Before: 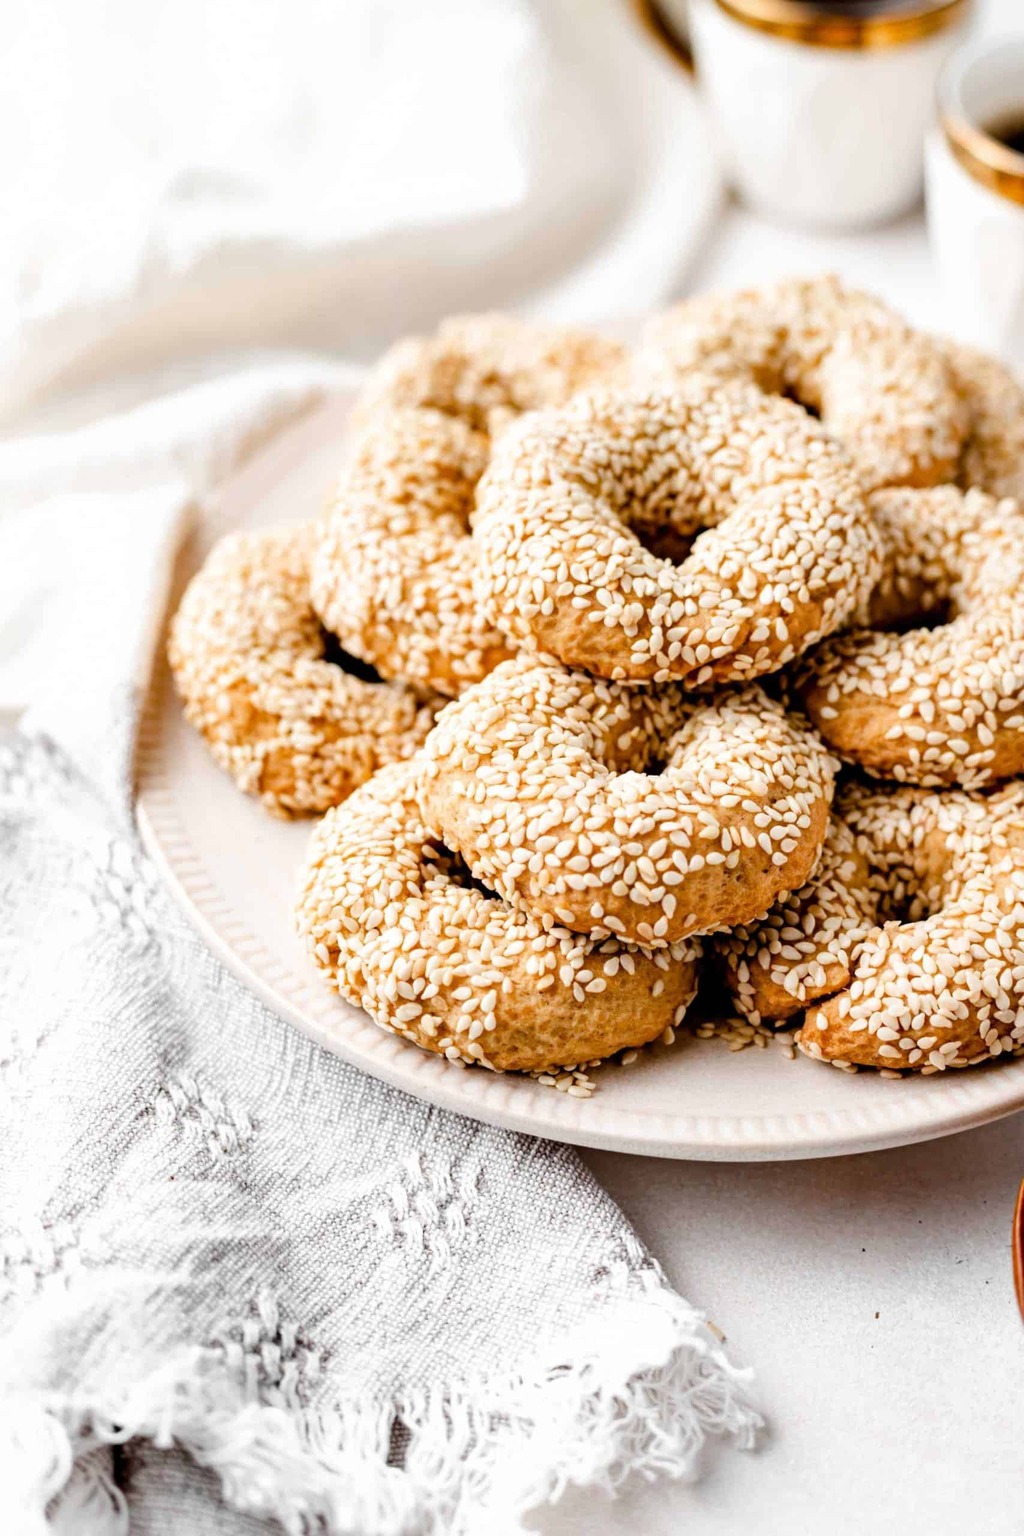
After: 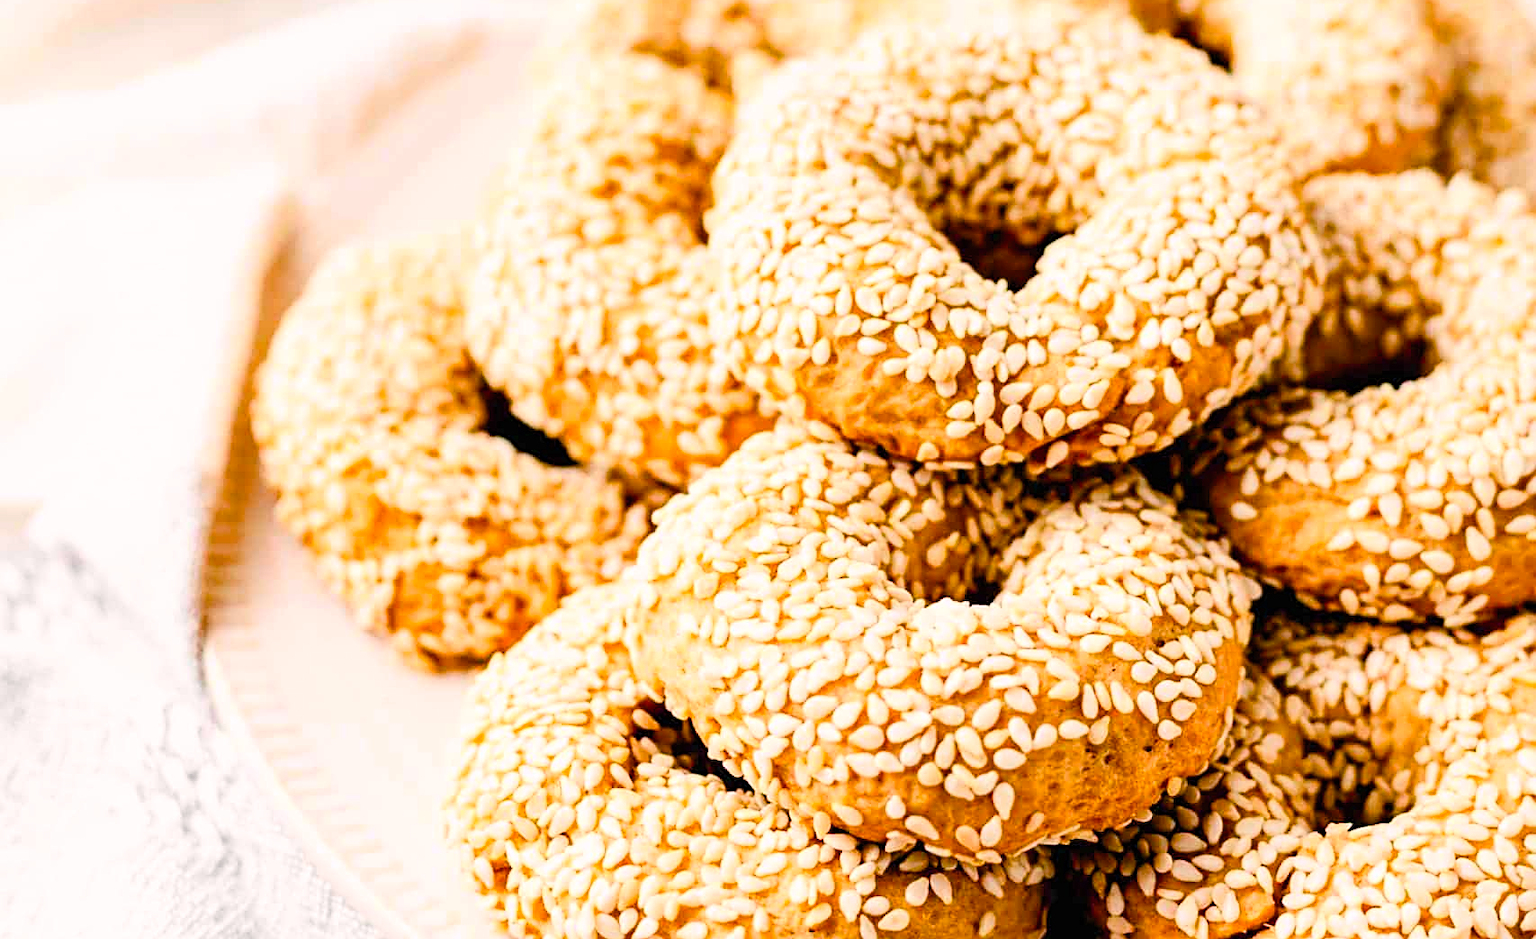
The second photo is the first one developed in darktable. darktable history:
crop and rotate: top 24.256%, bottom 34.946%
sharpen: on, module defaults
contrast brightness saturation: contrast 0.195, brightness 0.16, saturation 0.225
color balance rgb: shadows lift › chroma 0.664%, shadows lift › hue 112.28°, highlights gain › chroma 0.882%, highlights gain › hue 26.8°, perceptual saturation grading › global saturation 15.252%, perceptual saturation grading › highlights -18.93%, perceptual saturation grading › shadows 19.254%, global vibrance 20%
